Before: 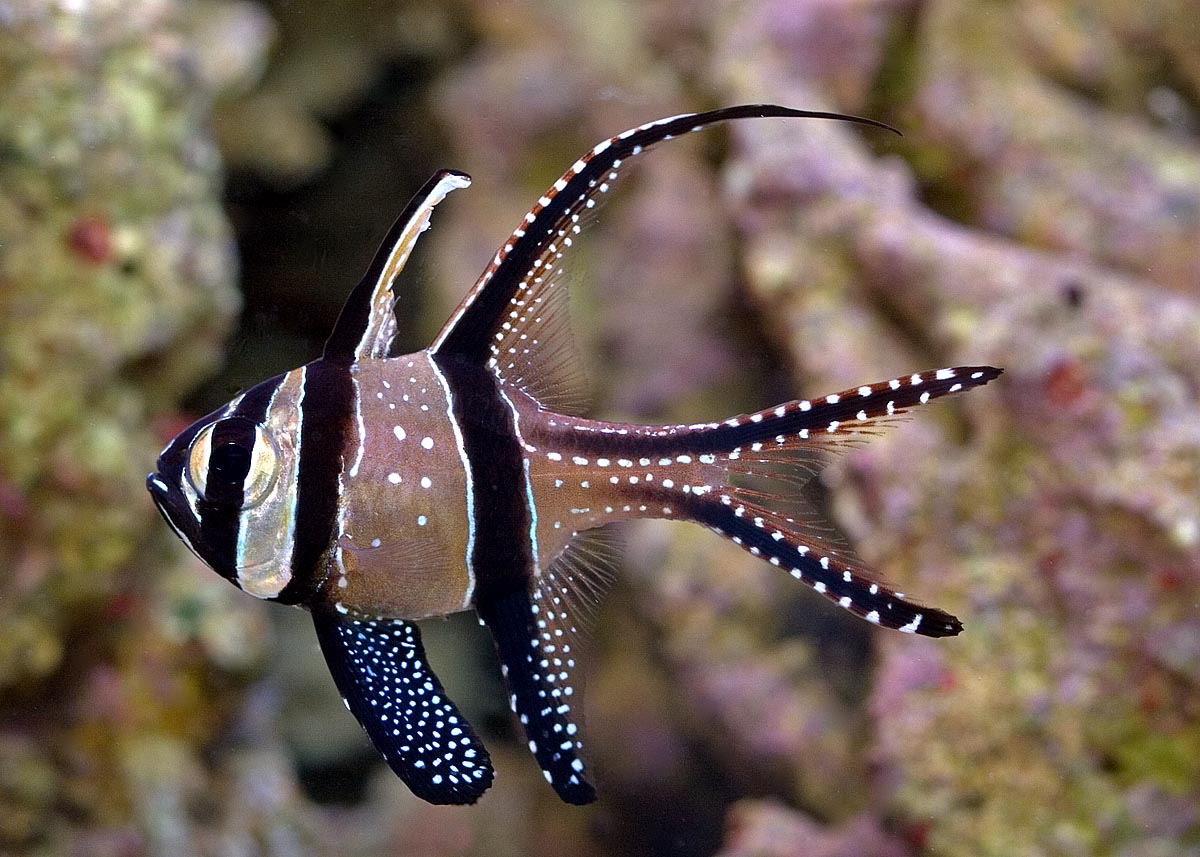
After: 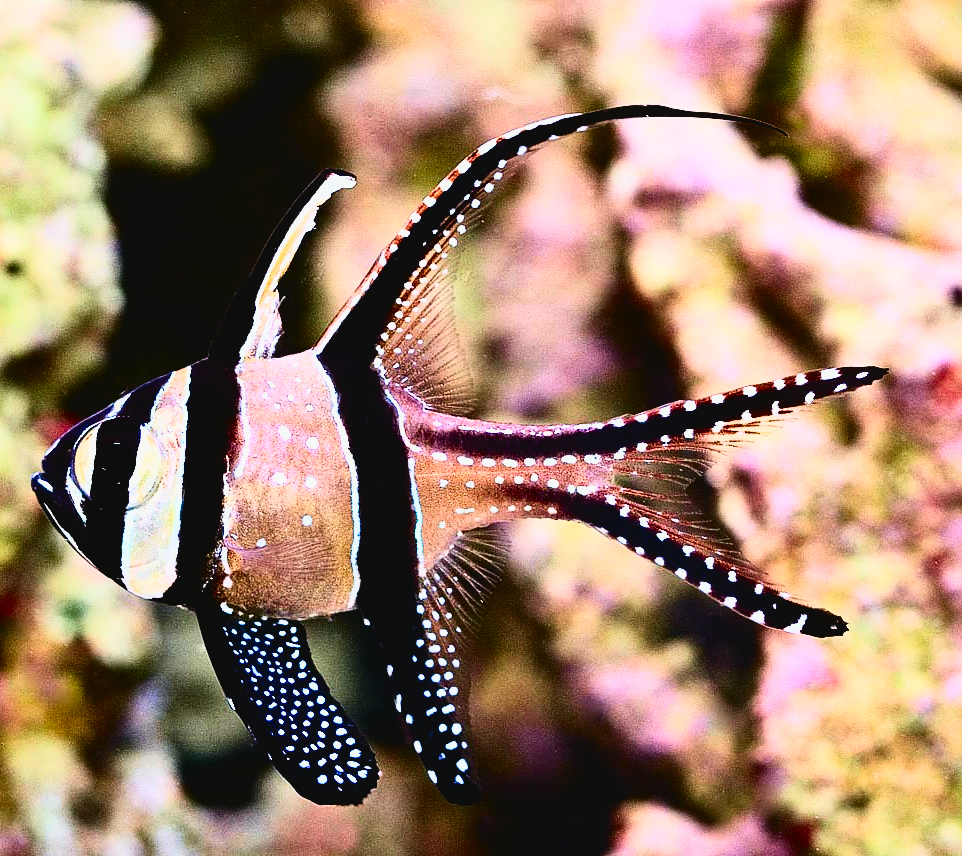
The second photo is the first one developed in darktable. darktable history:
contrast brightness saturation: contrast 0.2, brightness 0.15, saturation 0.14
crop and rotate: left 9.597%, right 10.195%
tone curve: curves: ch0 [(0.003, 0.032) (0.037, 0.037) (0.142, 0.117) (0.279, 0.311) (0.405, 0.49) (0.526, 0.651) (0.722, 0.857) (0.875, 0.946) (1, 0.98)]; ch1 [(0, 0) (0.305, 0.325) (0.453, 0.437) (0.482, 0.474) (0.501, 0.498) (0.515, 0.523) (0.559, 0.591) (0.6, 0.643) (0.656, 0.707) (1, 1)]; ch2 [(0, 0) (0.323, 0.277) (0.424, 0.396) (0.479, 0.484) (0.499, 0.502) (0.515, 0.537) (0.573, 0.602) (0.653, 0.675) (0.75, 0.756) (1, 1)], color space Lab, independent channels, preserve colors none
sigmoid: contrast 1.54, target black 0
fill light: on, module defaults
tone equalizer: -8 EV -0.75 EV, -7 EV -0.7 EV, -6 EV -0.6 EV, -5 EV -0.4 EV, -3 EV 0.4 EV, -2 EV 0.6 EV, -1 EV 0.7 EV, +0 EV 0.75 EV, edges refinement/feathering 500, mask exposure compensation -1.57 EV, preserve details no
